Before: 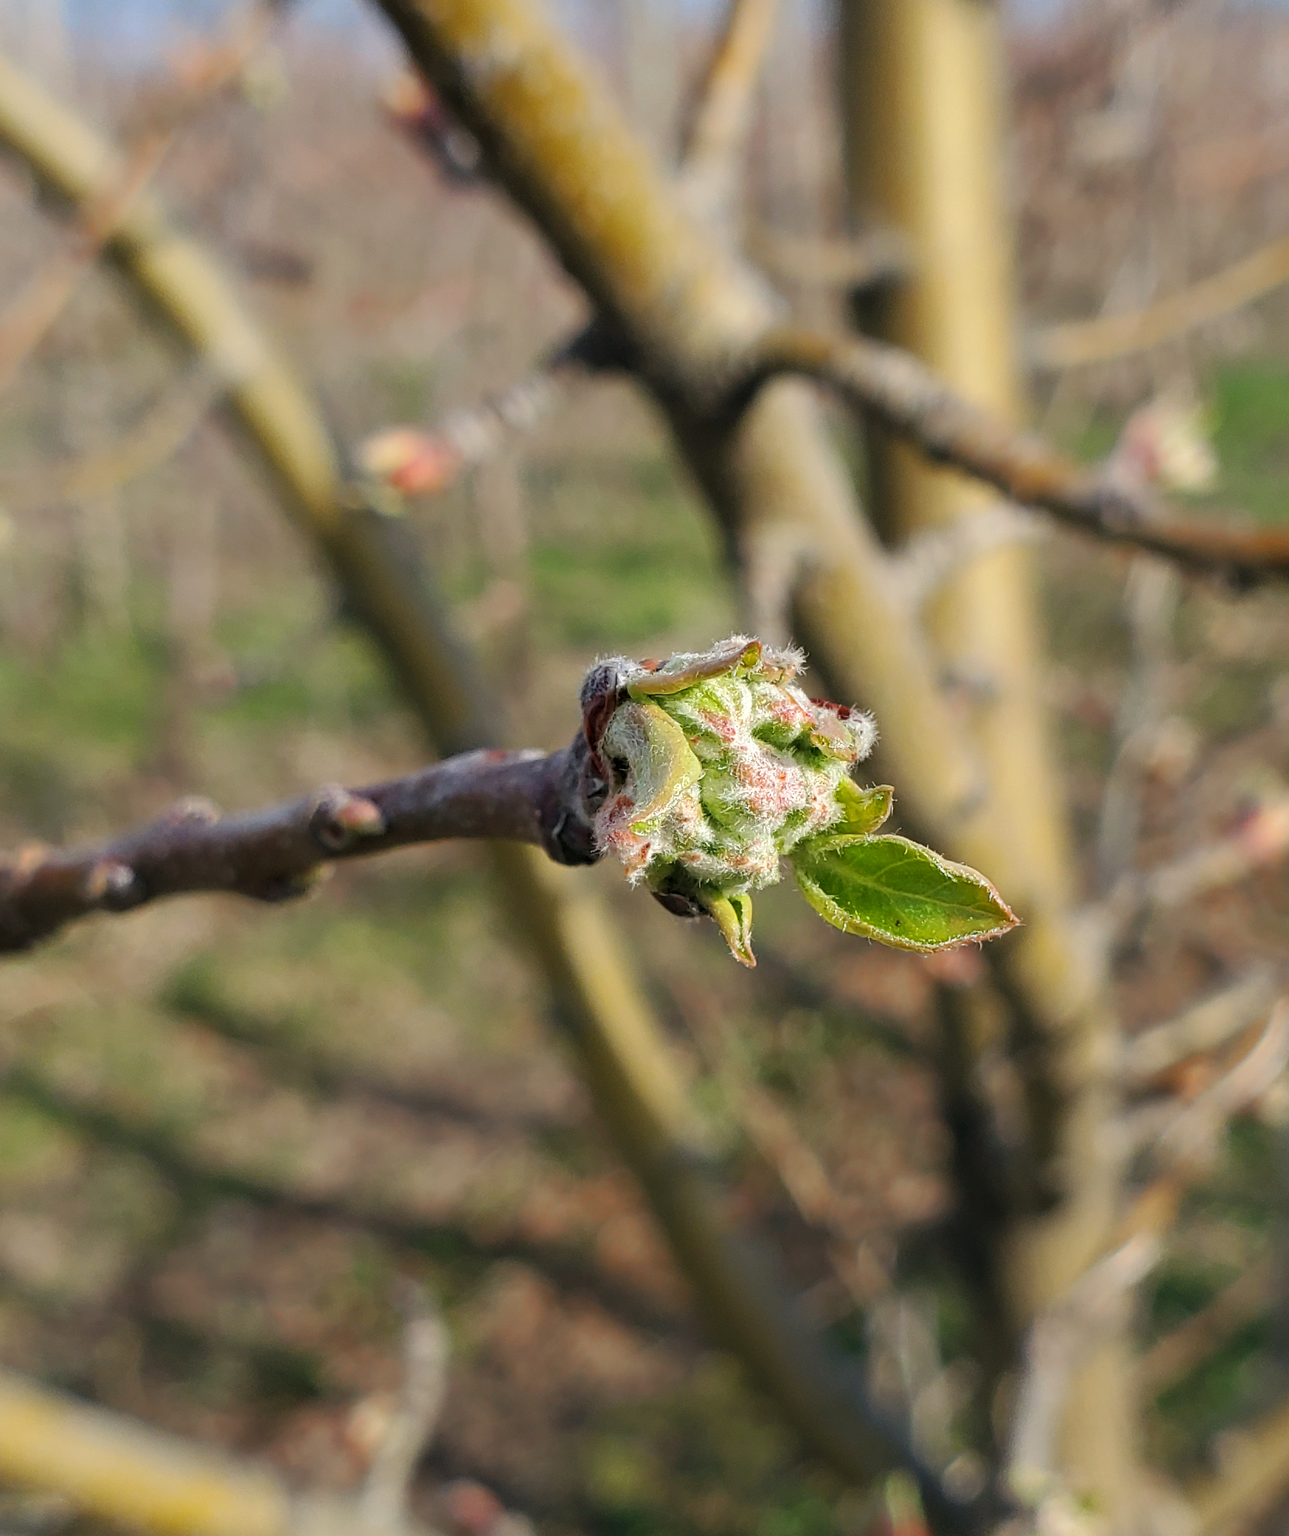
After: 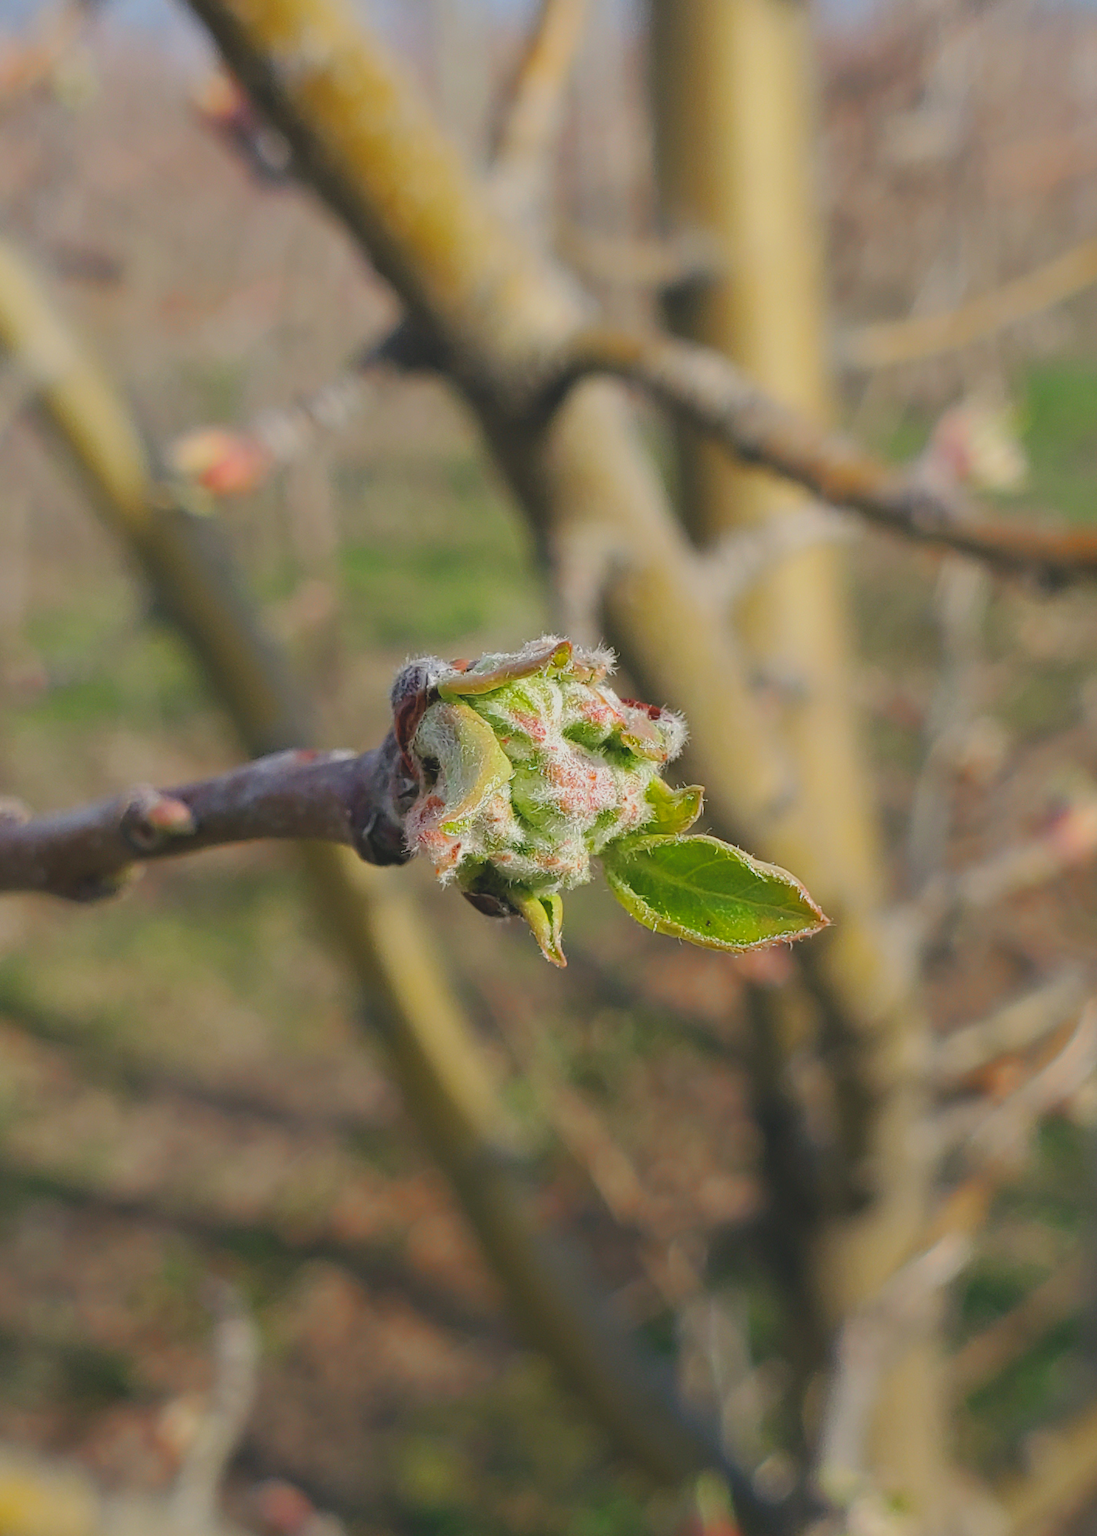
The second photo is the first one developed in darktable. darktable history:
crop and rotate: left 14.776%
local contrast: detail 72%
